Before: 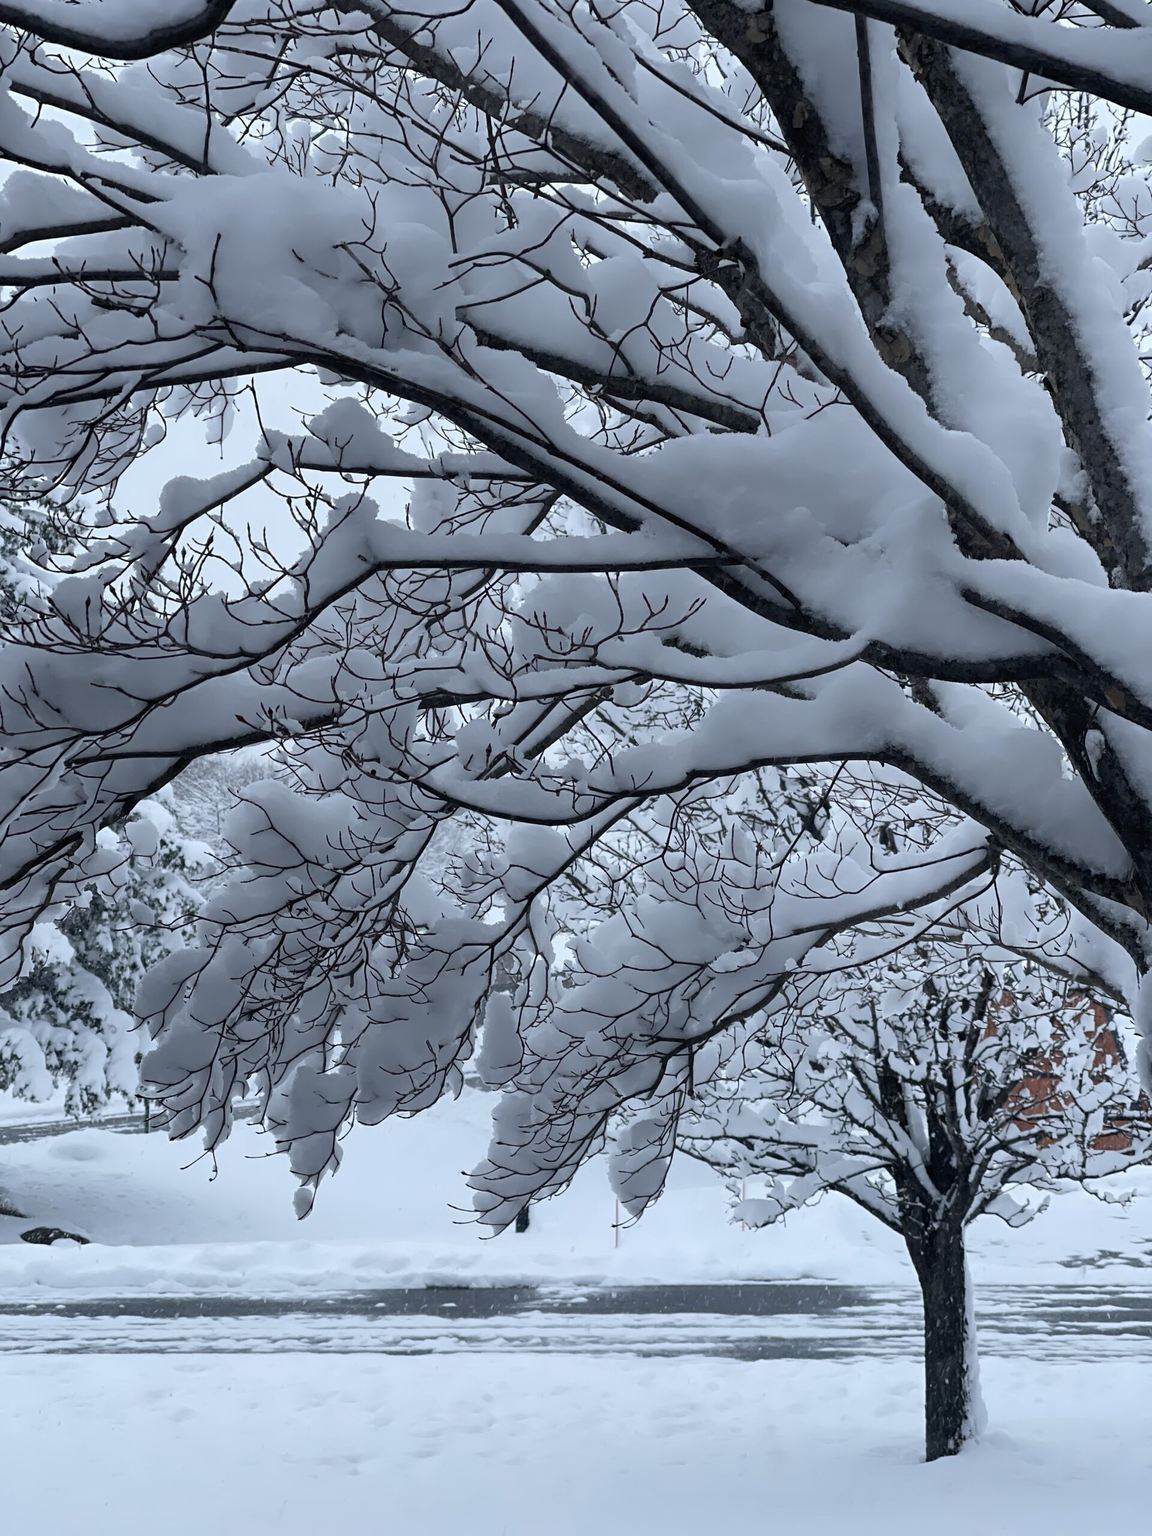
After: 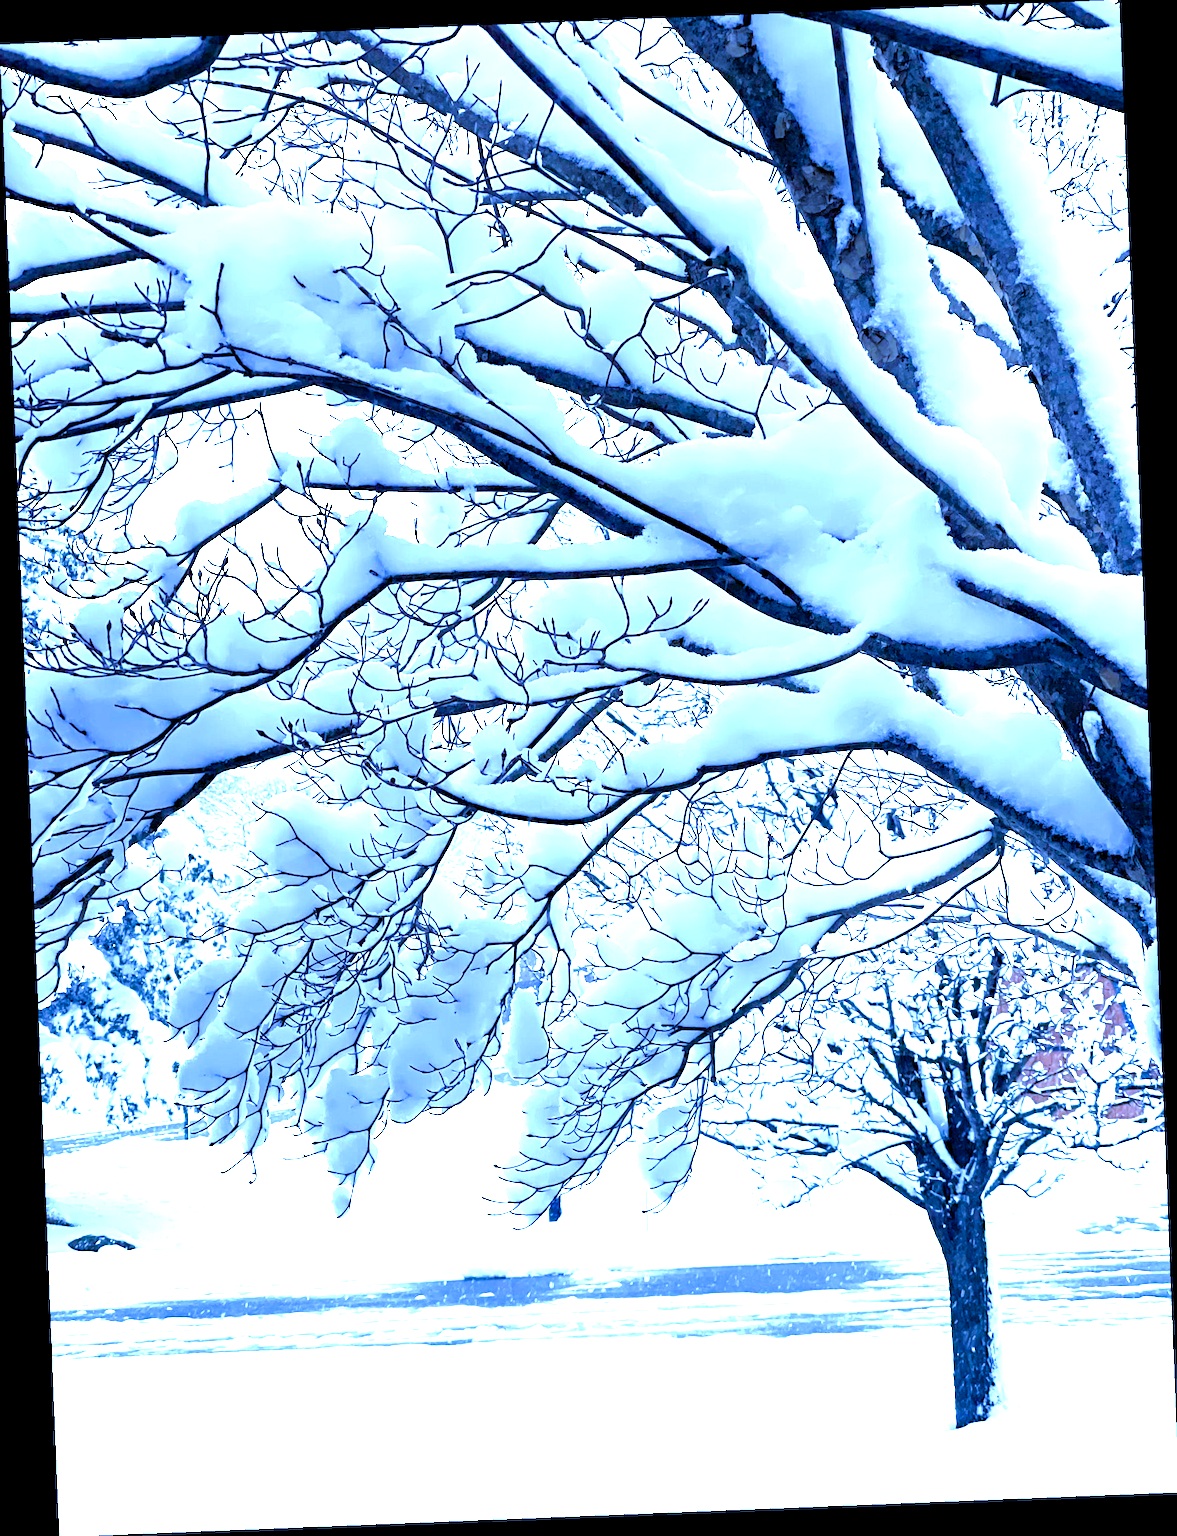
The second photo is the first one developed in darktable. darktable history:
color balance rgb: perceptual saturation grading › global saturation 20%, perceptual saturation grading › highlights -50%, perceptual saturation grading › shadows 30%, perceptual brilliance grading › global brilliance 10%, perceptual brilliance grading › shadows 15%
white balance: red 0.766, blue 1.537
haze removal: compatibility mode true, adaptive false
rotate and perspective: rotation -2.29°, automatic cropping off
exposure: black level correction 0.001, exposure 1.735 EV, compensate highlight preservation false
